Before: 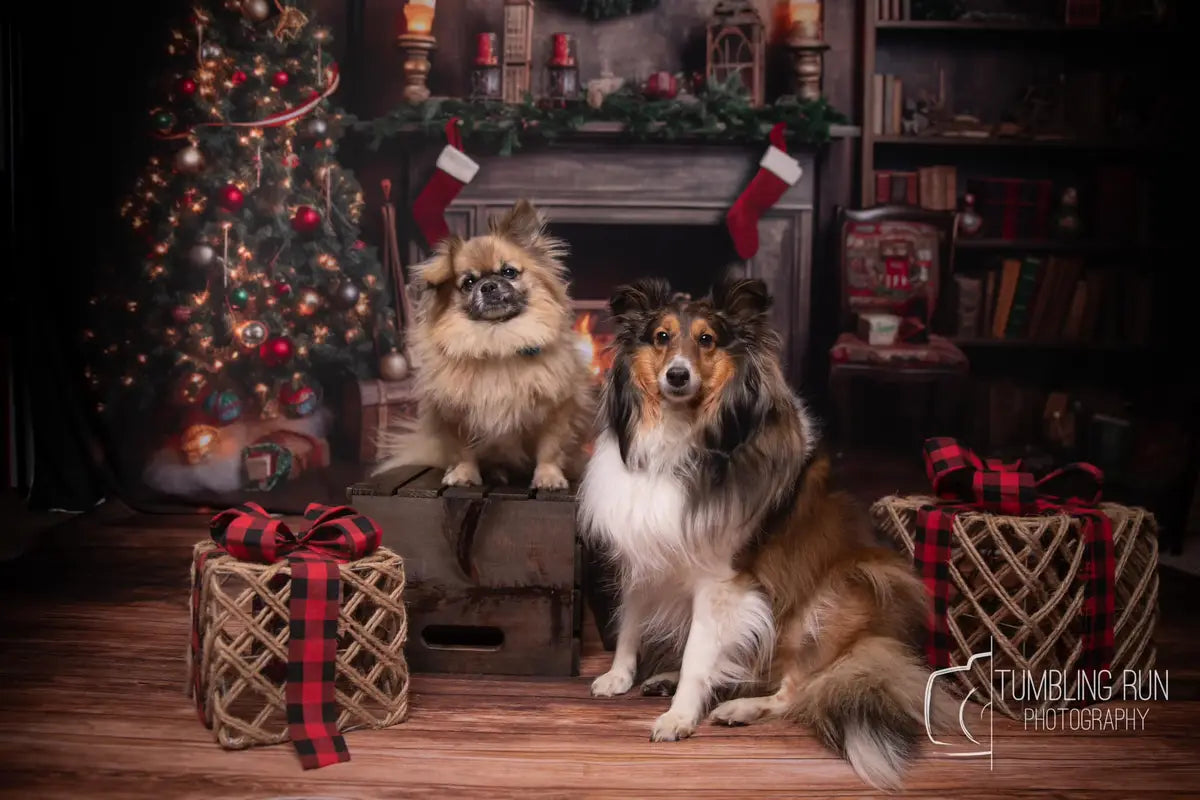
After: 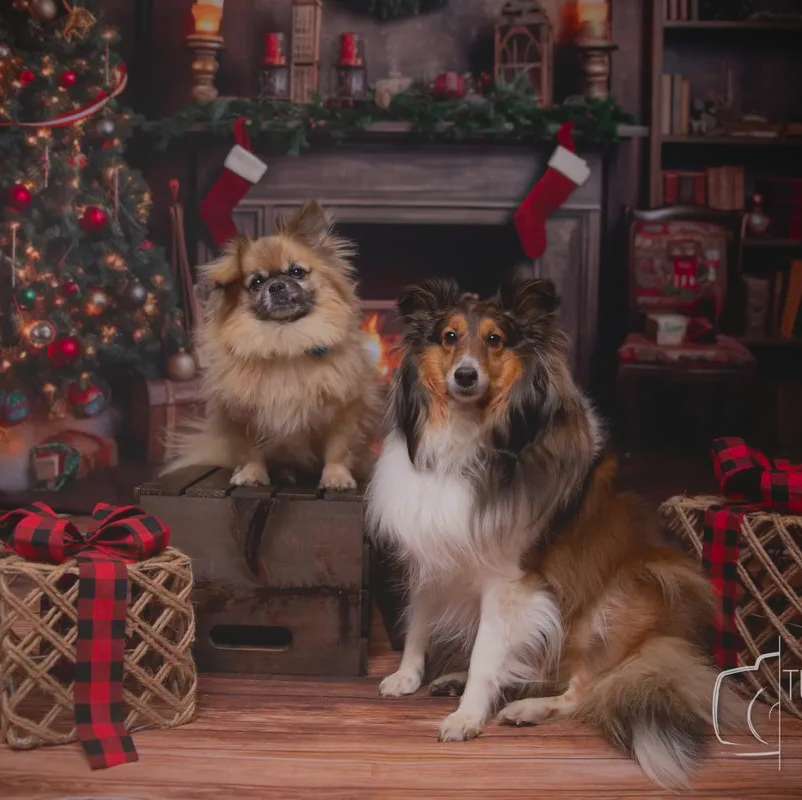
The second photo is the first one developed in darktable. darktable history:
crop and rotate: left 17.732%, right 15.423%
white balance: red 0.986, blue 1.01
local contrast: detail 70%
